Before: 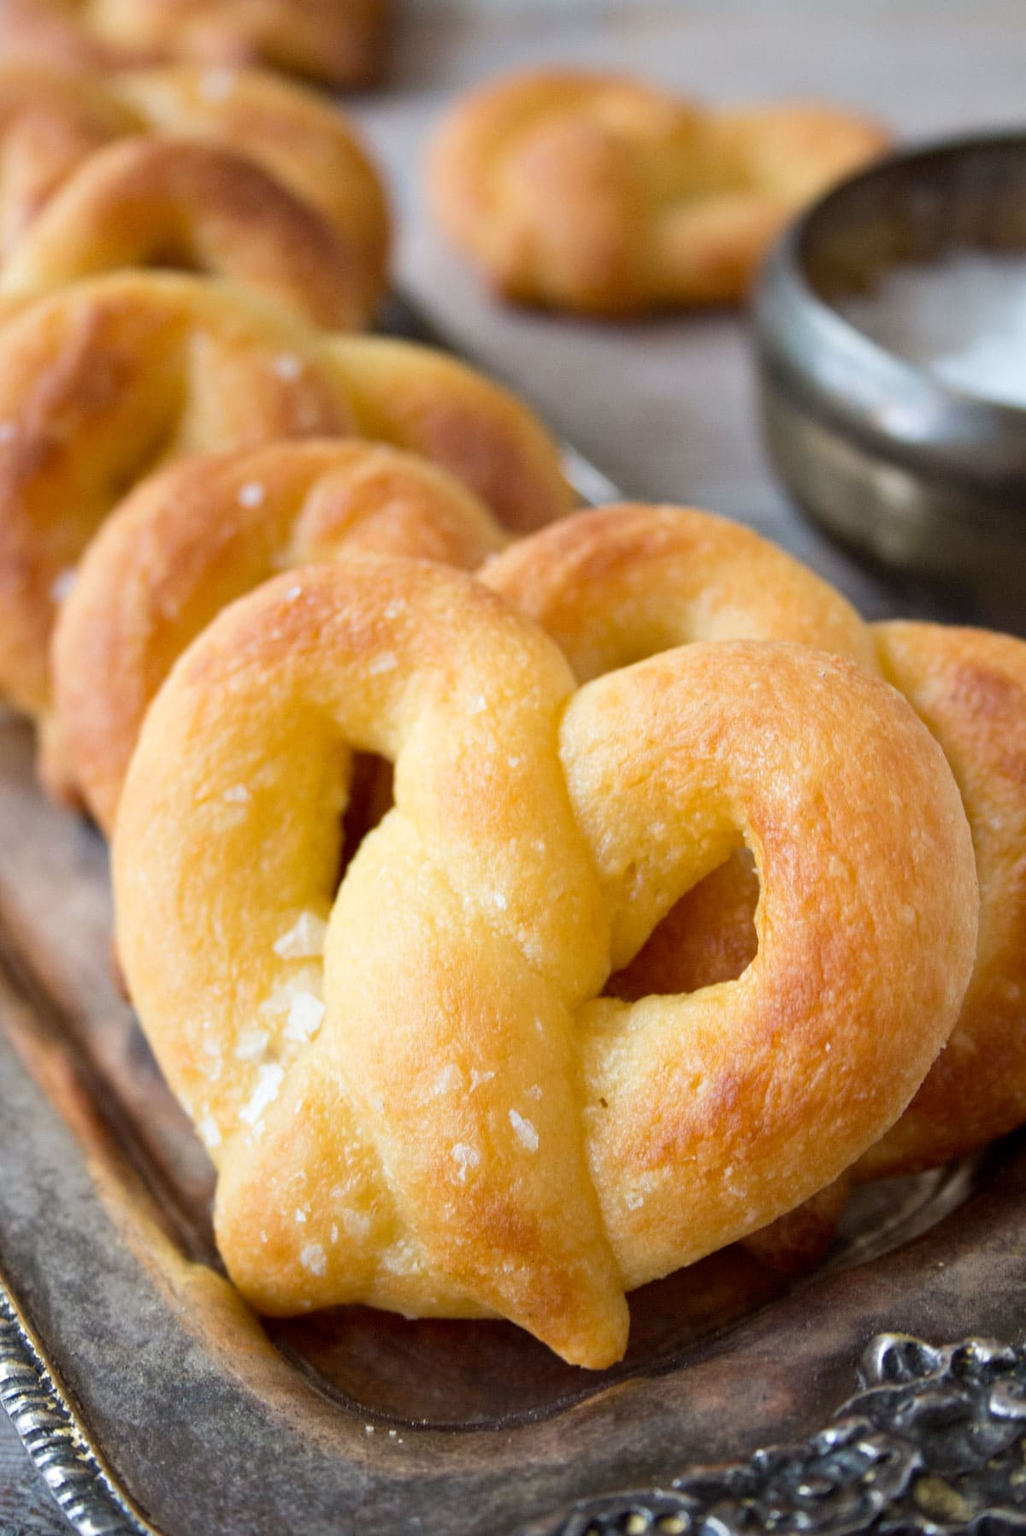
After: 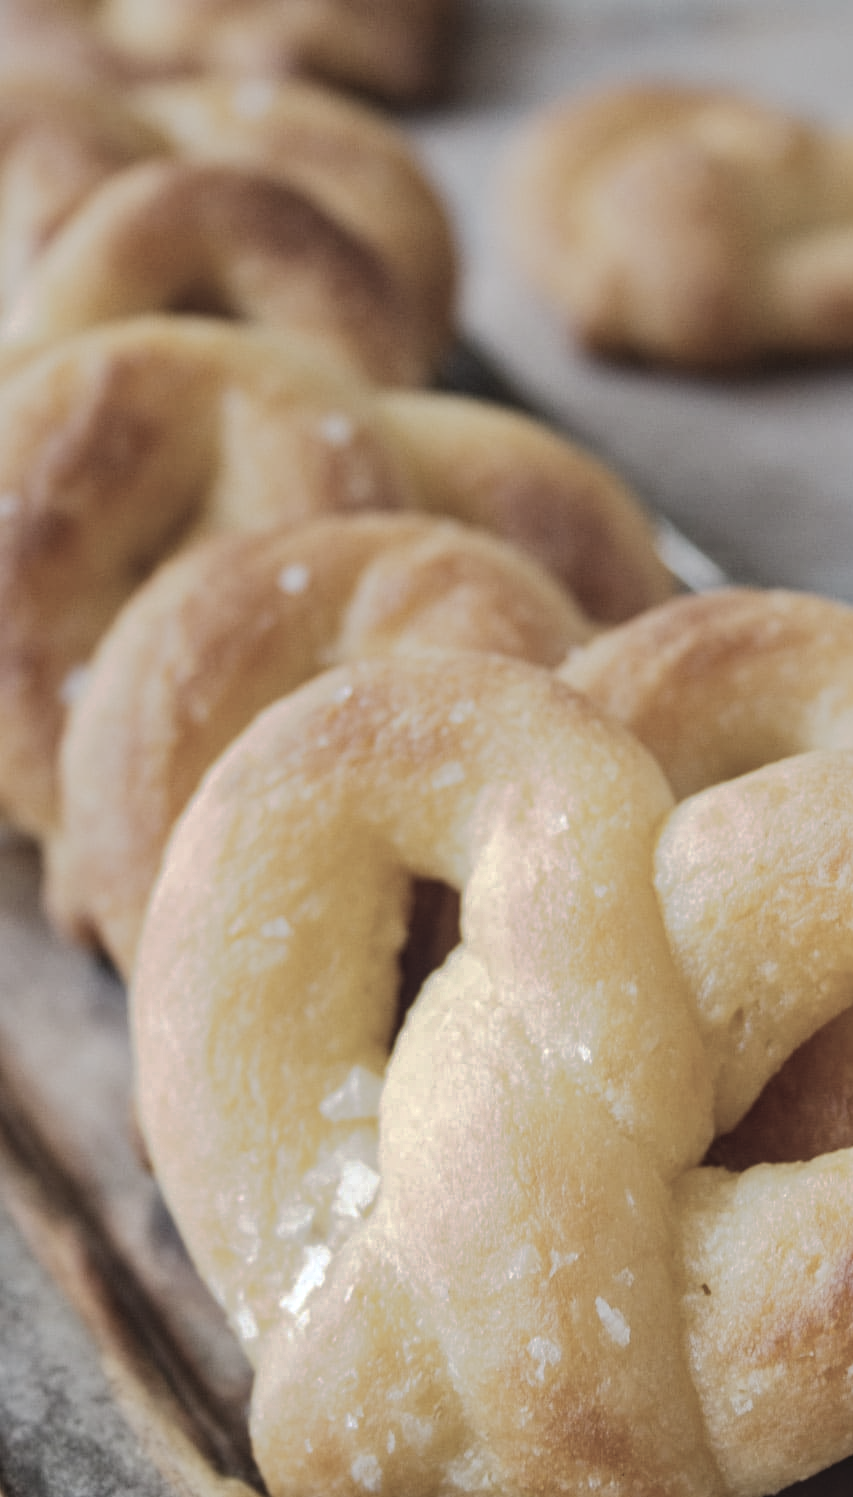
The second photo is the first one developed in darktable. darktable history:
crop: right 28.885%, bottom 16.626%
local contrast: on, module defaults
color correction: saturation 0.5
tone curve: curves: ch0 [(0, 0) (0.003, 0.098) (0.011, 0.099) (0.025, 0.103) (0.044, 0.114) (0.069, 0.13) (0.1, 0.142) (0.136, 0.161) (0.177, 0.189) (0.224, 0.224) (0.277, 0.266) (0.335, 0.32) (0.399, 0.38) (0.468, 0.45) (0.543, 0.522) (0.623, 0.598) (0.709, 0.669) (0.801, 0.731) (0.898, 0.786) (1, 1)], preserve colors none
